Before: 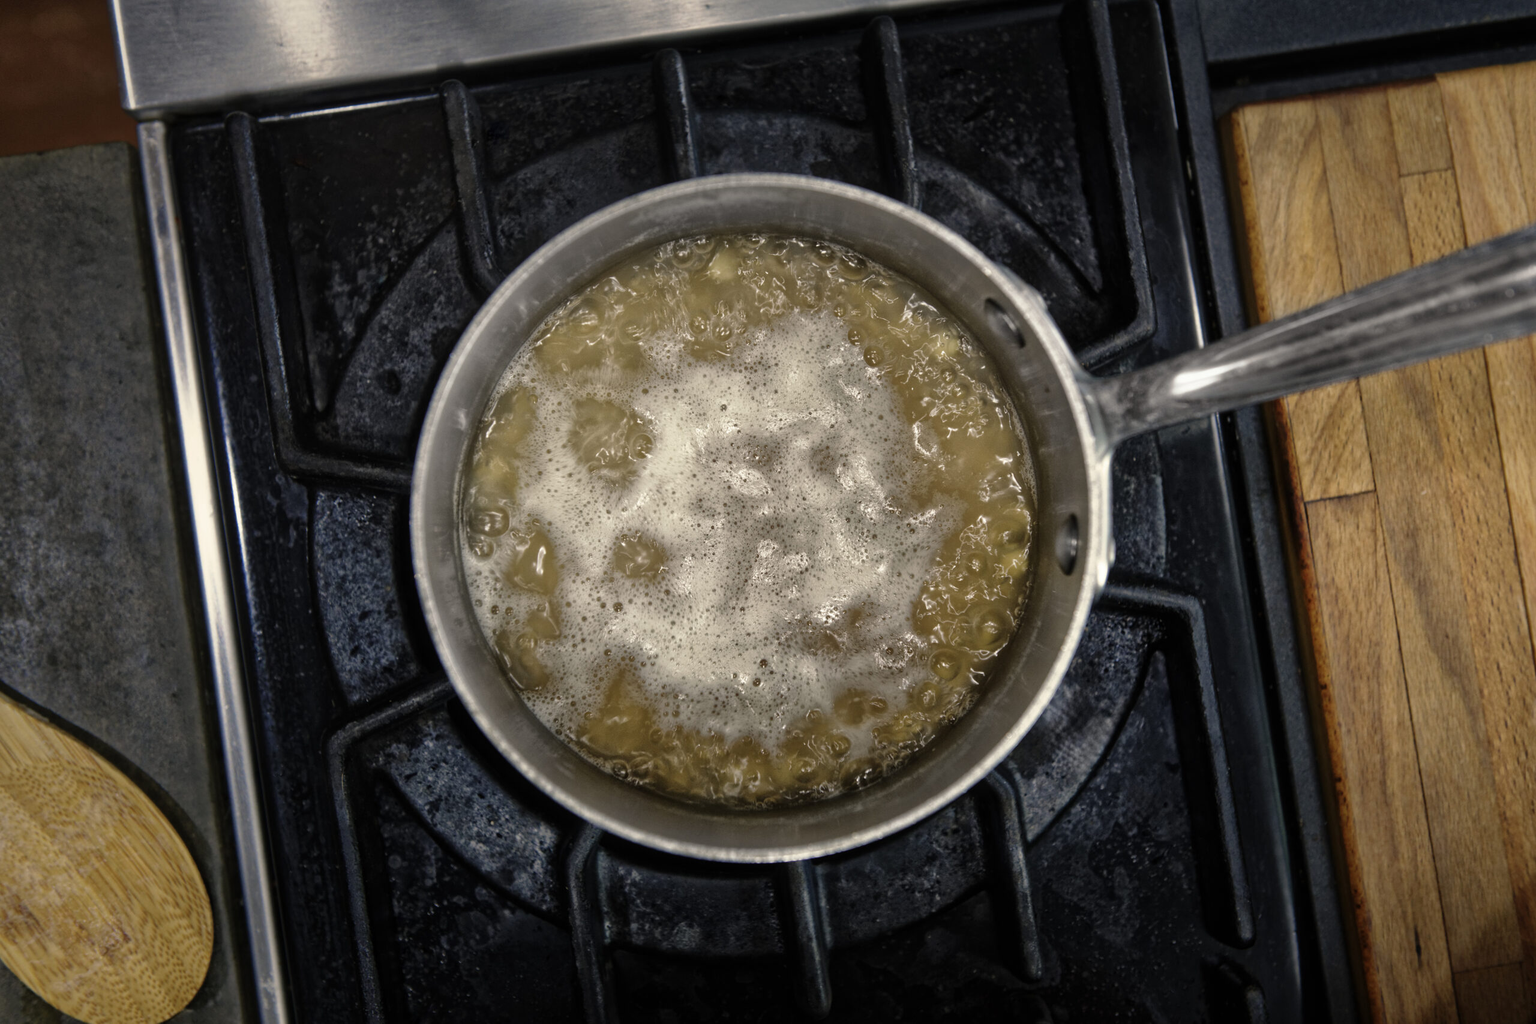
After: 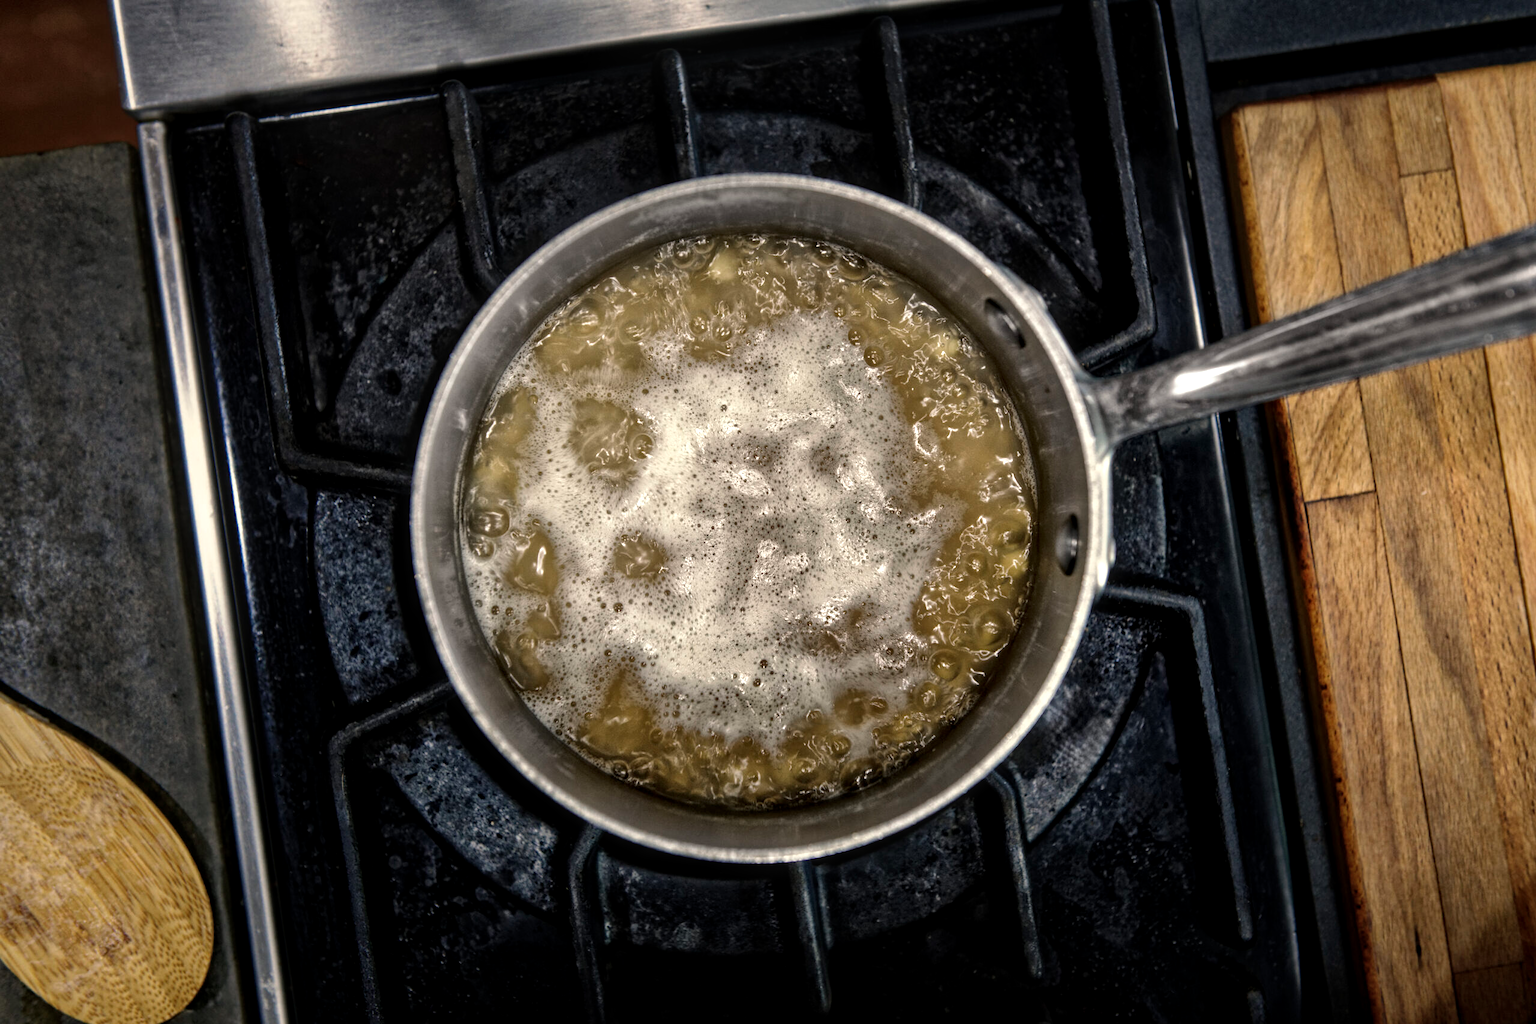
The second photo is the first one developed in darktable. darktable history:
tone equalizer: -8 EV -0.442 EV, -7 EV -0.428 EV, -6 EV -0.371 EV, -5 EV -0.243 EV, -3 EV 0.231 EV, -2 EV 0.327 EV, -1 EV 0.406 EV, +0 EV 0.406 EV, edges refinement/feathering 500, mask exposure compensation -1.57 EV, preserve details no
local contrast: on, module defaults
